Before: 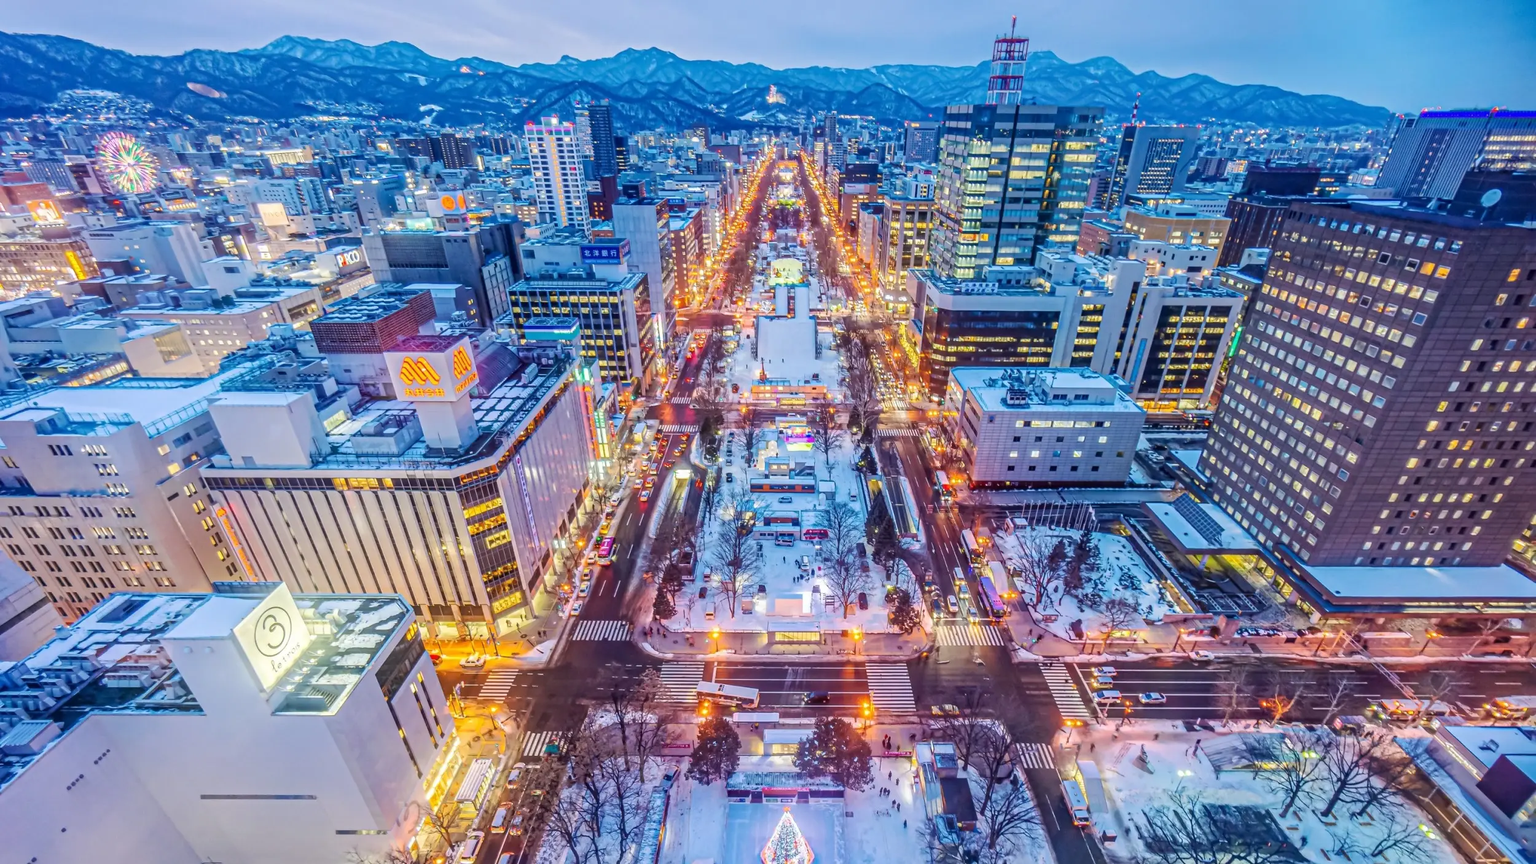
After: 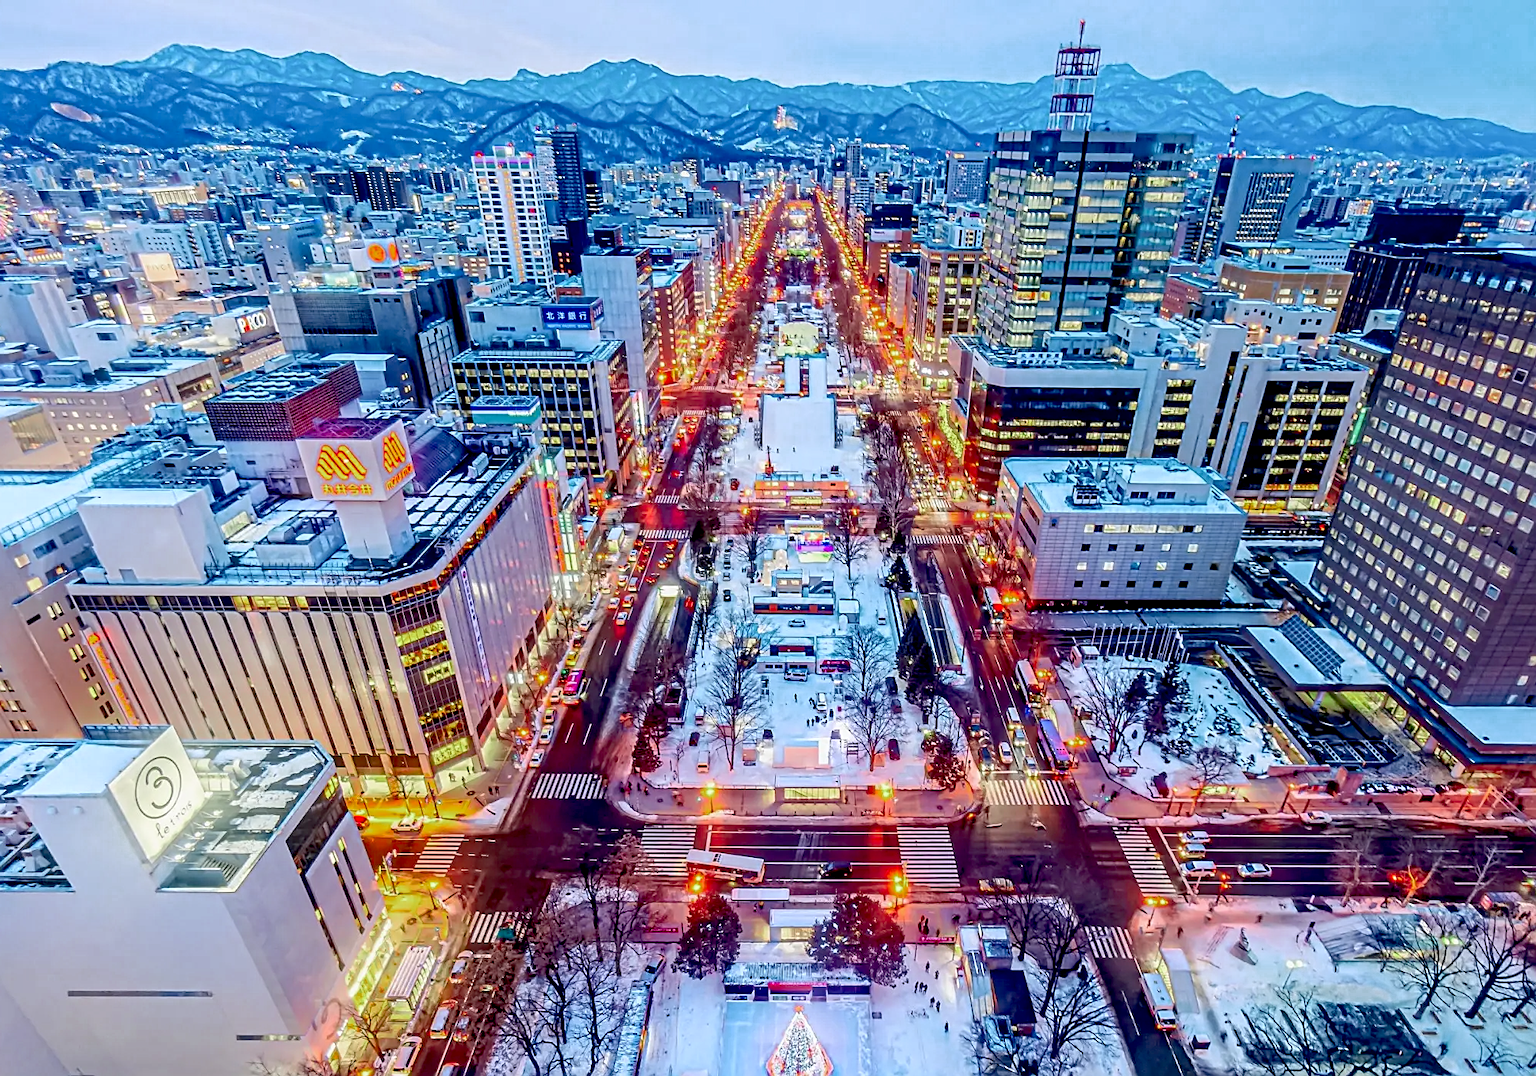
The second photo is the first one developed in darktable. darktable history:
color zones: curves: ch0 [(0, 0.466) (0.128, 0.466) (0.25, 0.5) (0.375, 0.456) (0.5, 0.5) (0.625, 0.5) (0.737, 0.652) (0.875, 0.5)]; ch1 [(0, 0.603) (0.125, 0.618) (0.261, 0.348) (0.372, 0.353) (0.497, 0.363) (0.611, 0.45) (0.731, 0.427) (0.875, 0.518) (0.998, 0.652)]; ch2 [(0, 0.559) (0.125, 0.451) (0.253, 0.564) (0.37, 0.578) (0.5, 0.466) (0.625, 0.471) (0.731, 0.471) (0.88, 0.485)]
crop and rotate: left 9.597%, right 10.195%
sharpen: on, module defaults
exposure: black level correction 0.029, exposure -0.073 EV, compensate highlight preservation false
